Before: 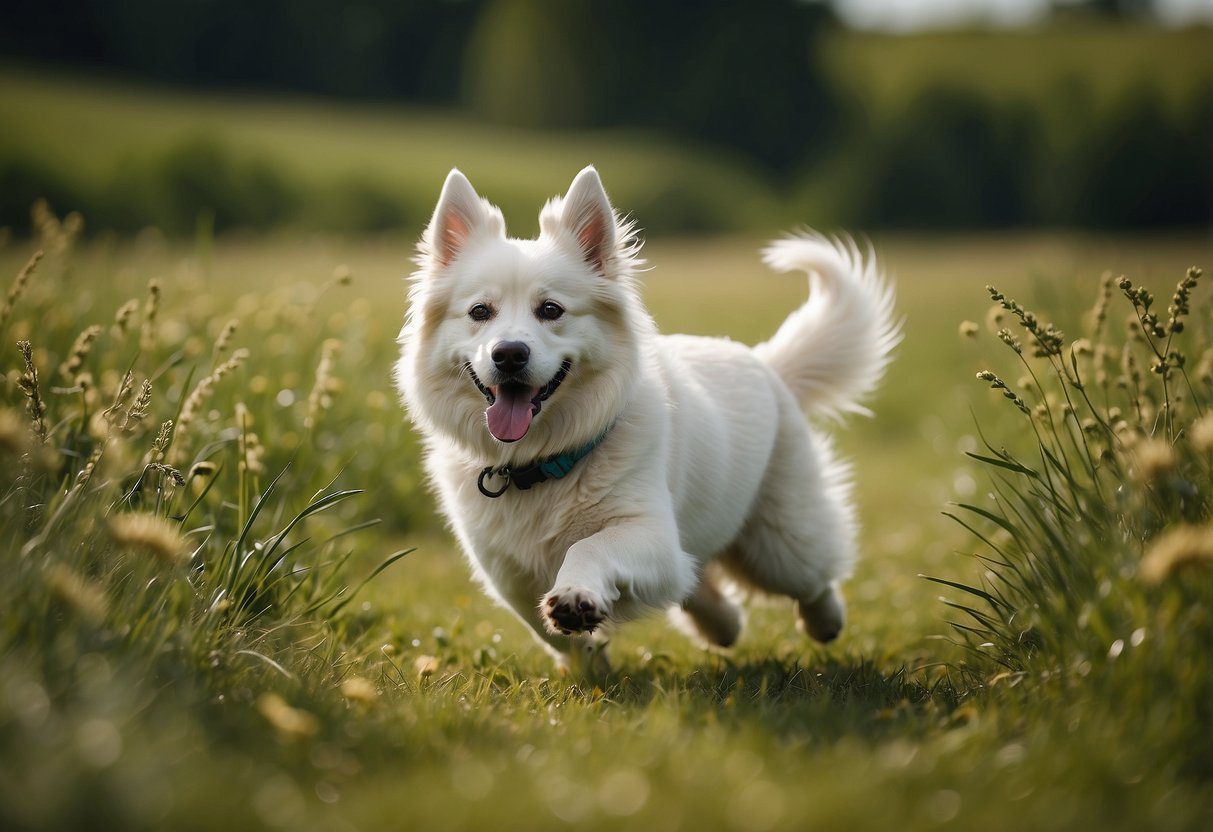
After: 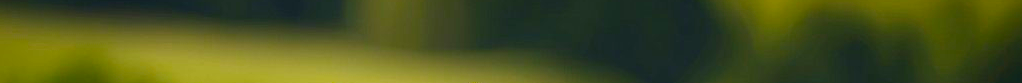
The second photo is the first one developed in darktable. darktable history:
contrast brightness saturation: contrast 0.2, brightness 0.2, saturation 0.8
crop and rotate: left 9.644%, top 9.491%, right 6.021%, bottom 80.509%
